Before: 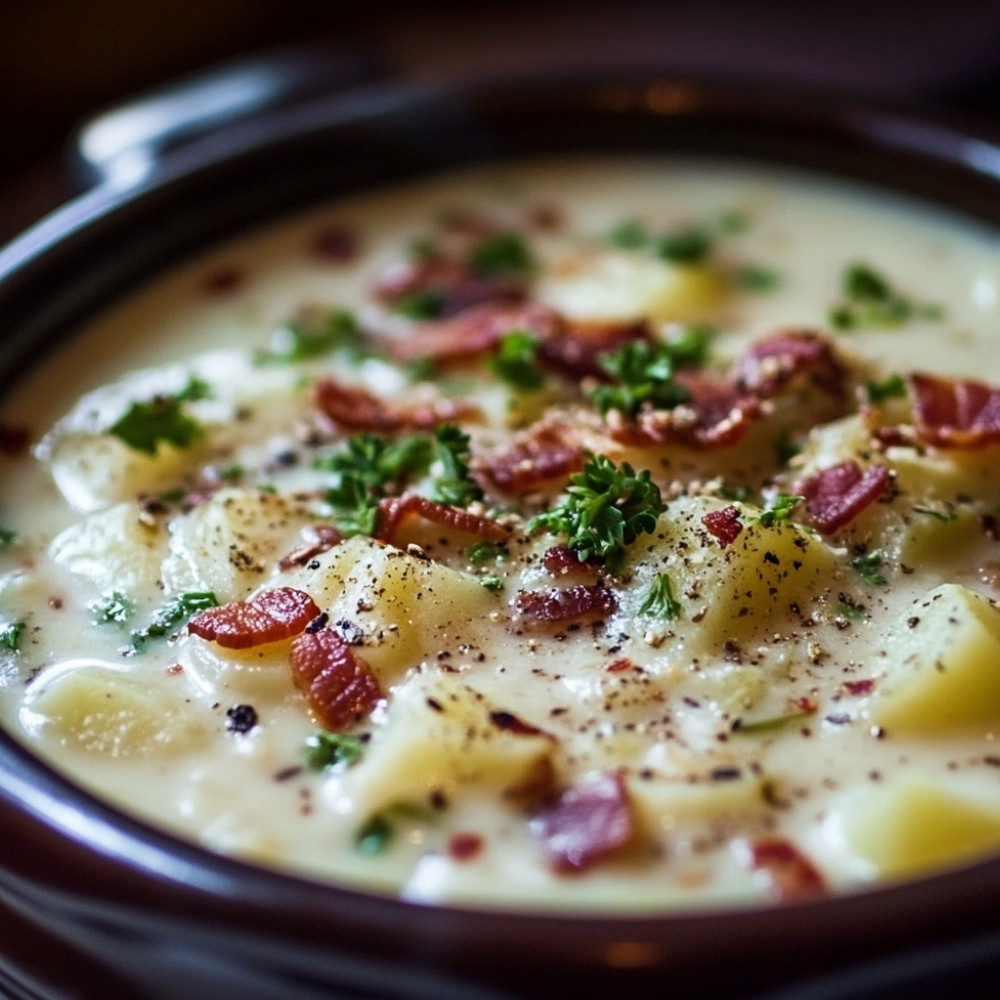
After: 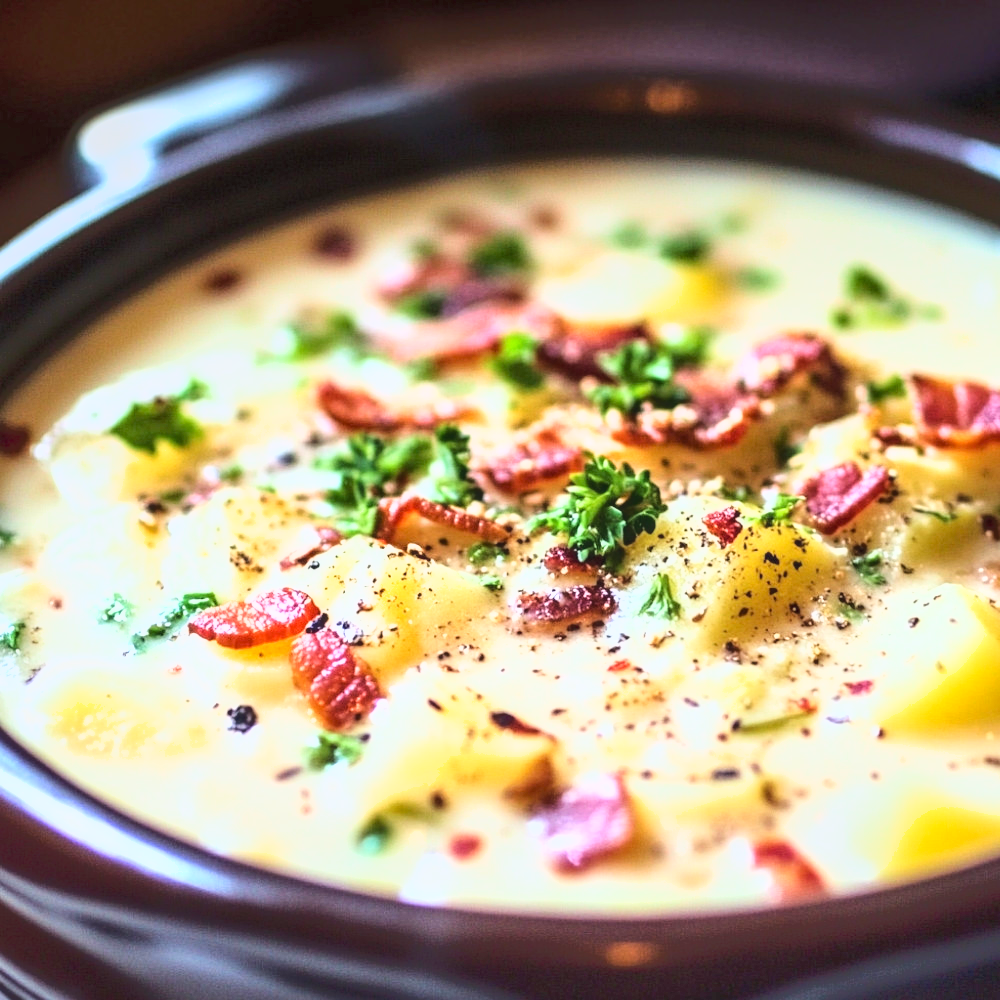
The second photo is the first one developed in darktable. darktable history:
base curve: curves: ch0 [(0, 0) (0.028, 0.03) (0.121, 0.232) (0.46, 0.748) (0.859, 0.968) (1, 1)]
shadows and highlights: shadows 61.86, white point adjustment 0.51, highlights -33.99, compress 83.87%
exposure: exposure 1.215 EV, compensate highlight preservation false
local contrast: detail 110%
